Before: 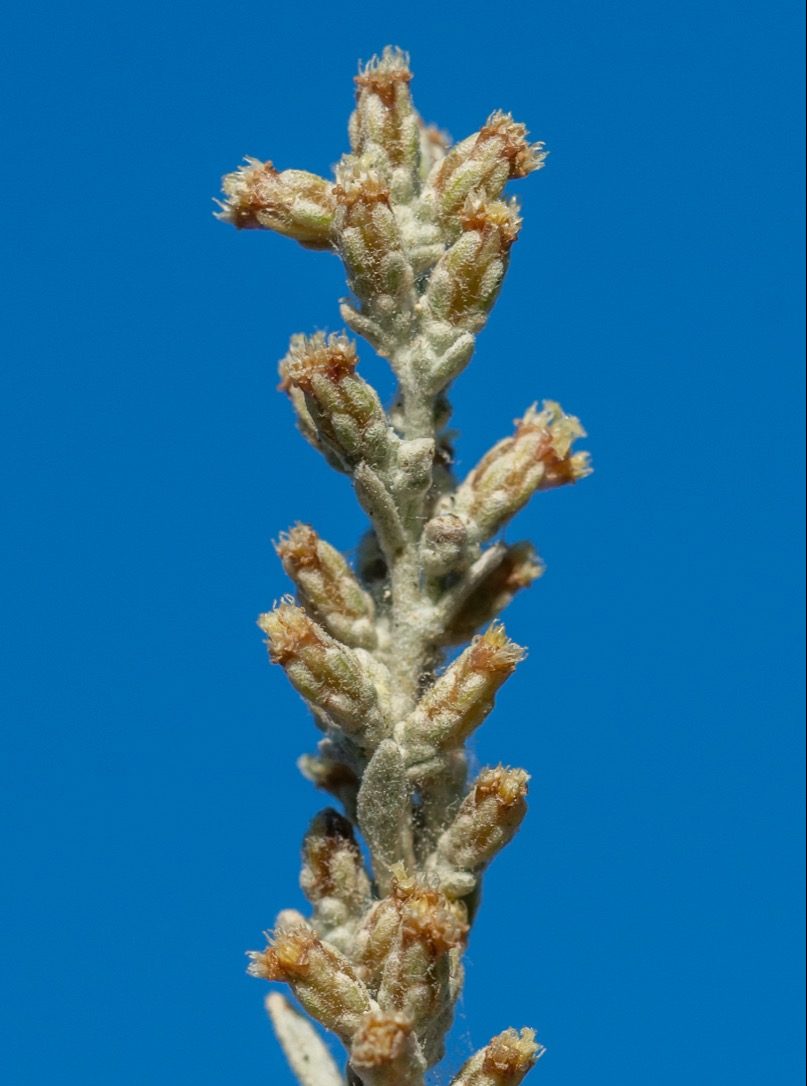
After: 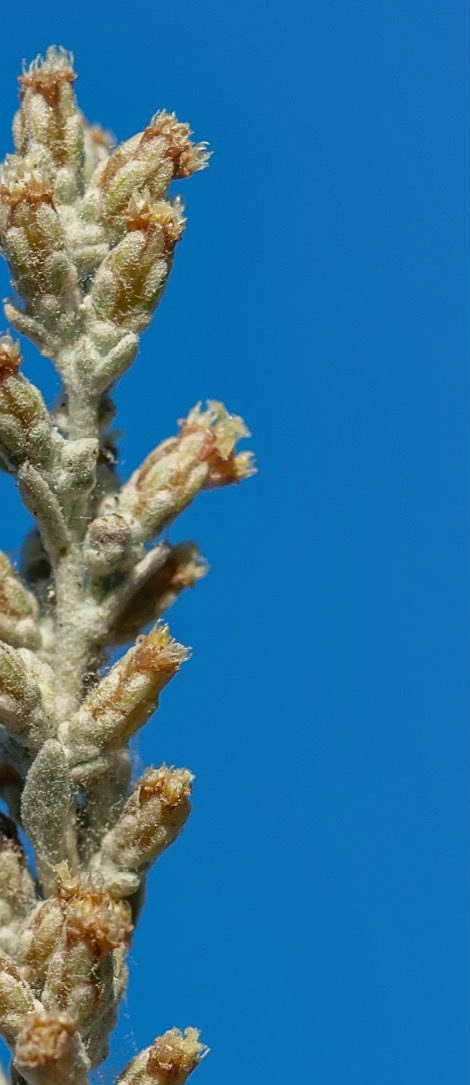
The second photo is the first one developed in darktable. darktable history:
levels: mode automatic, levels [0, 0.445, 1]
crop: left 41.667%
shadows and highlights: shadows 75.55, highlights -61.02, soften with gaussian
sharpen: amount 0.21
